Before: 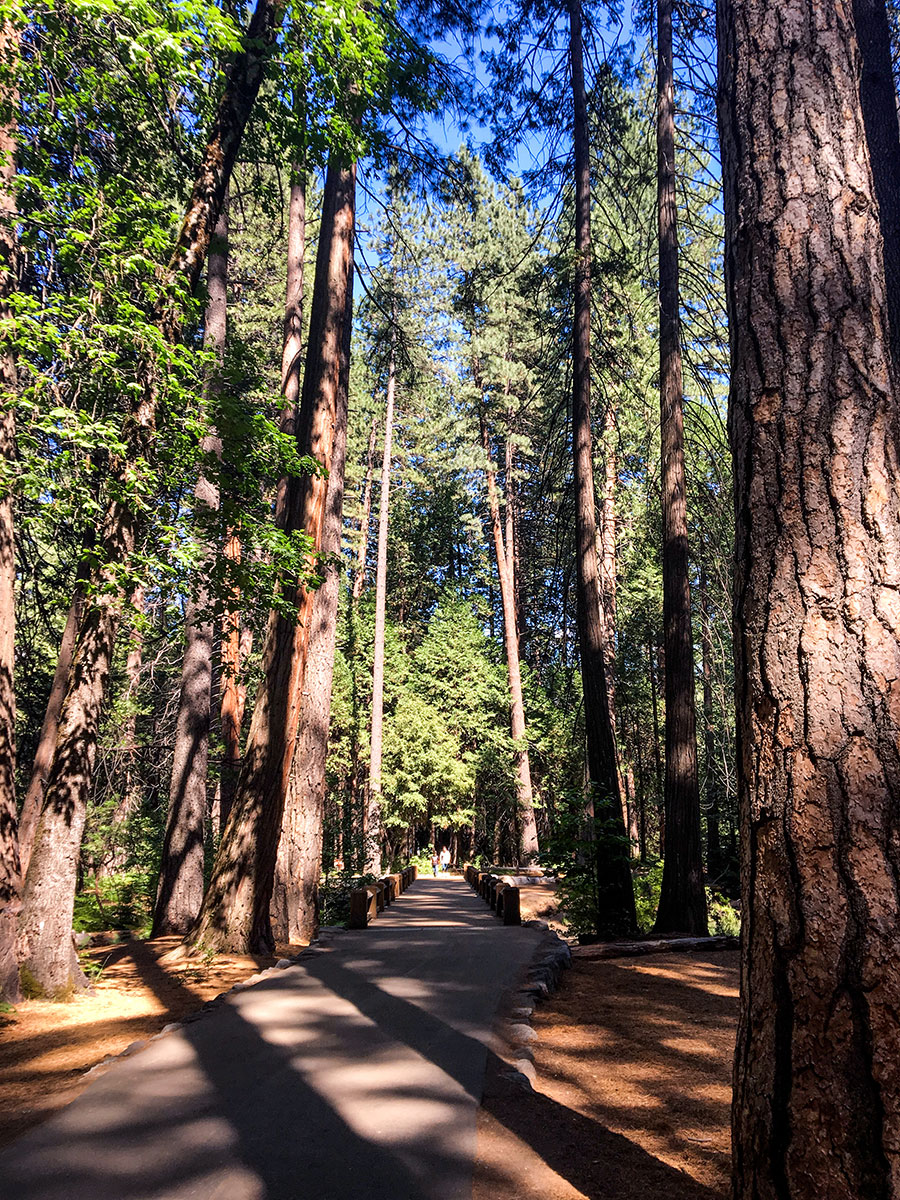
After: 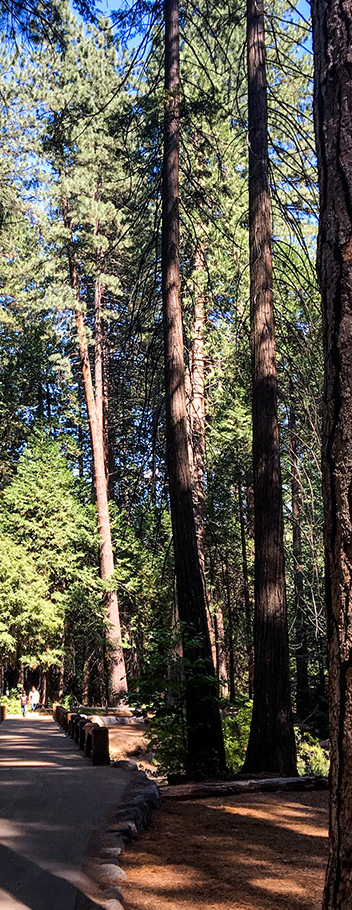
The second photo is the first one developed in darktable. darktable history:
tone equalizer: on, module defaults
crop: left 45.721%, top 13.393%, right 14.118%, bottom 10.01%
